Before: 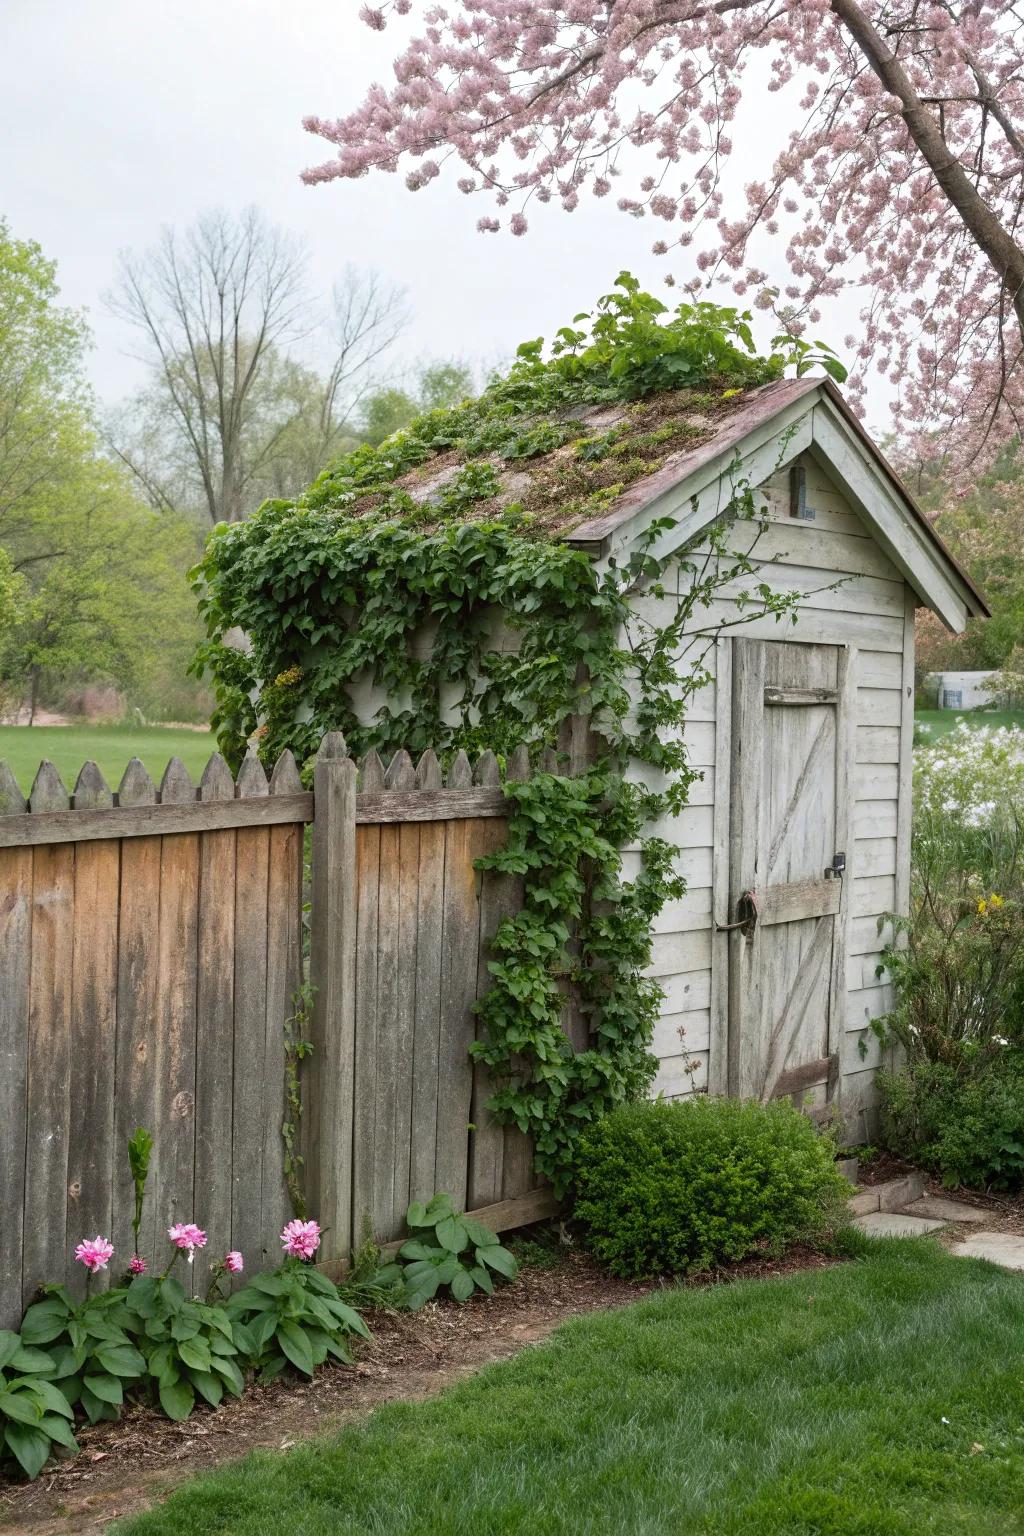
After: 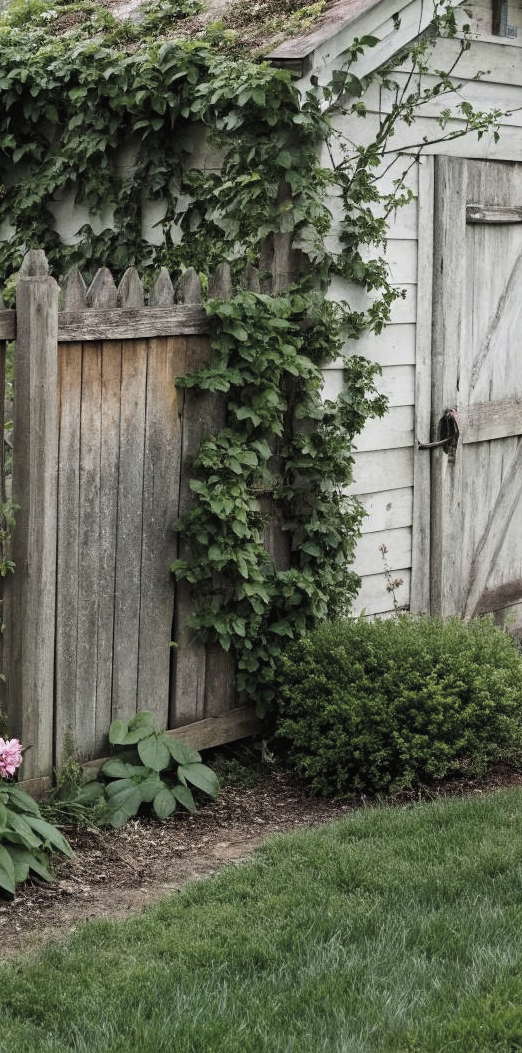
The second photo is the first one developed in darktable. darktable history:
tone curve: curves: ch0 [(0, 0) (0.003, 0.006) (0.011, 0.007) (0.025, 0.01) (0.044, 0.015) (0.069, 0.023) (0.1, 0.031) (0.136, 0.045) (0.177, 0.066) (0.224, 0.098) (0.277, 0.139) (0.335, 0.194) (0.399, 0.254) (0.468, 0.346) (0.543, 0.45) (0.623, 0.56) (0.709, 0.667) (0.801, 0.78) (0.898, 0.891) (1, 1)], preserve colors none
crop and rotate: left 29.152%, top 31.389%, right 19.862%
contrast brightness saturation: brightness 0.187, saturation -0.516
